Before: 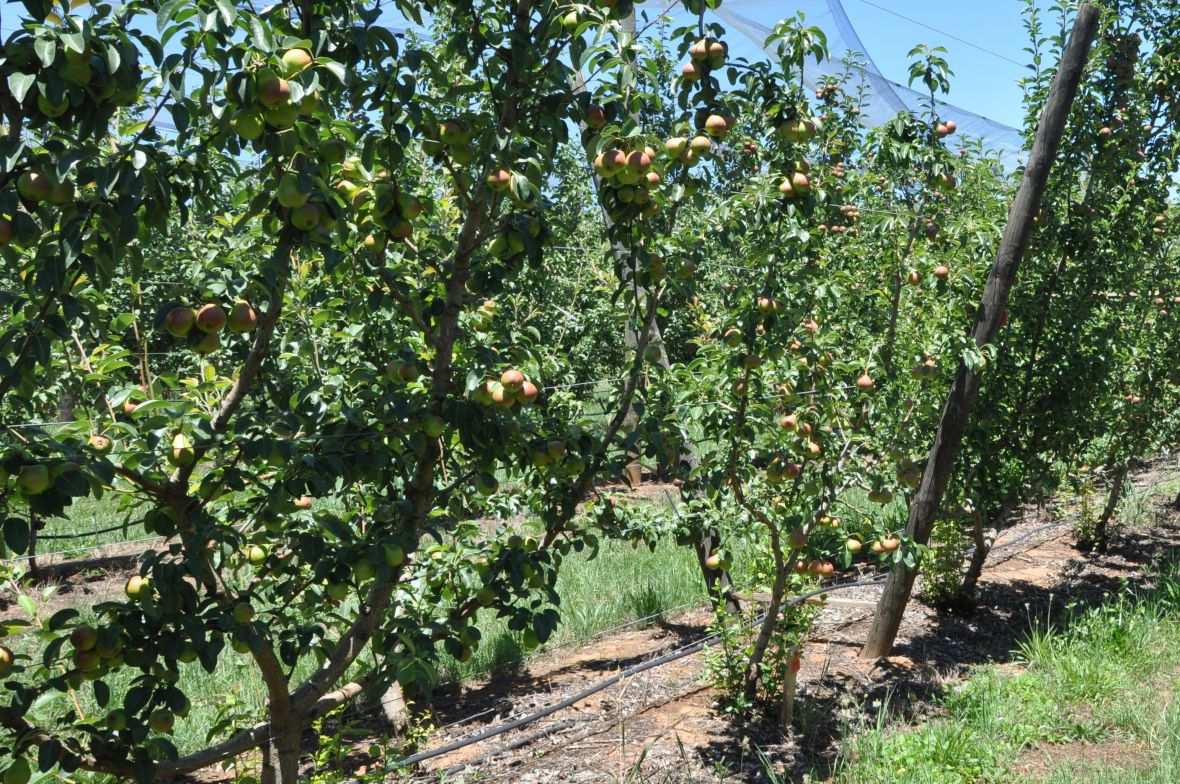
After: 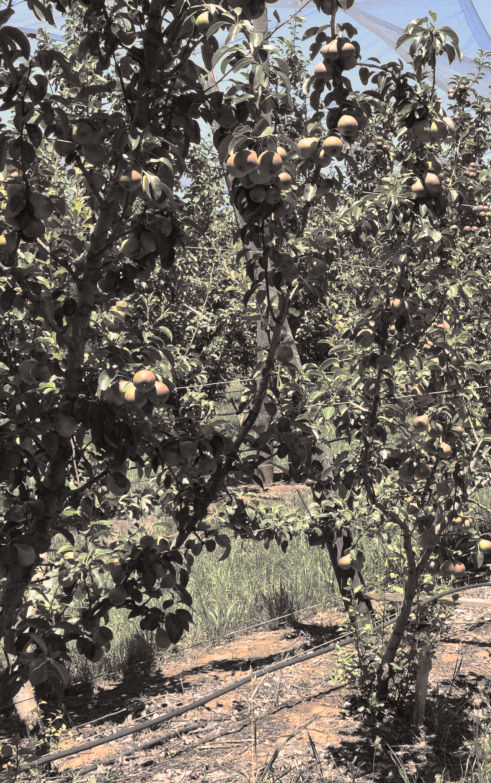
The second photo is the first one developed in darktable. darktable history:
color correction: highlights a* 10.32, highlights b* 14.66, shadows a* -9.59, shadows b* -15.02
crop: left 31.229%, right 27.105%
white balance: emerald 1
split-toning: shadows › hue 26°, shadows › saturation 0.09, highlights › hue 40°, highlights › saturation 0.18, balance -63, compress 0%
